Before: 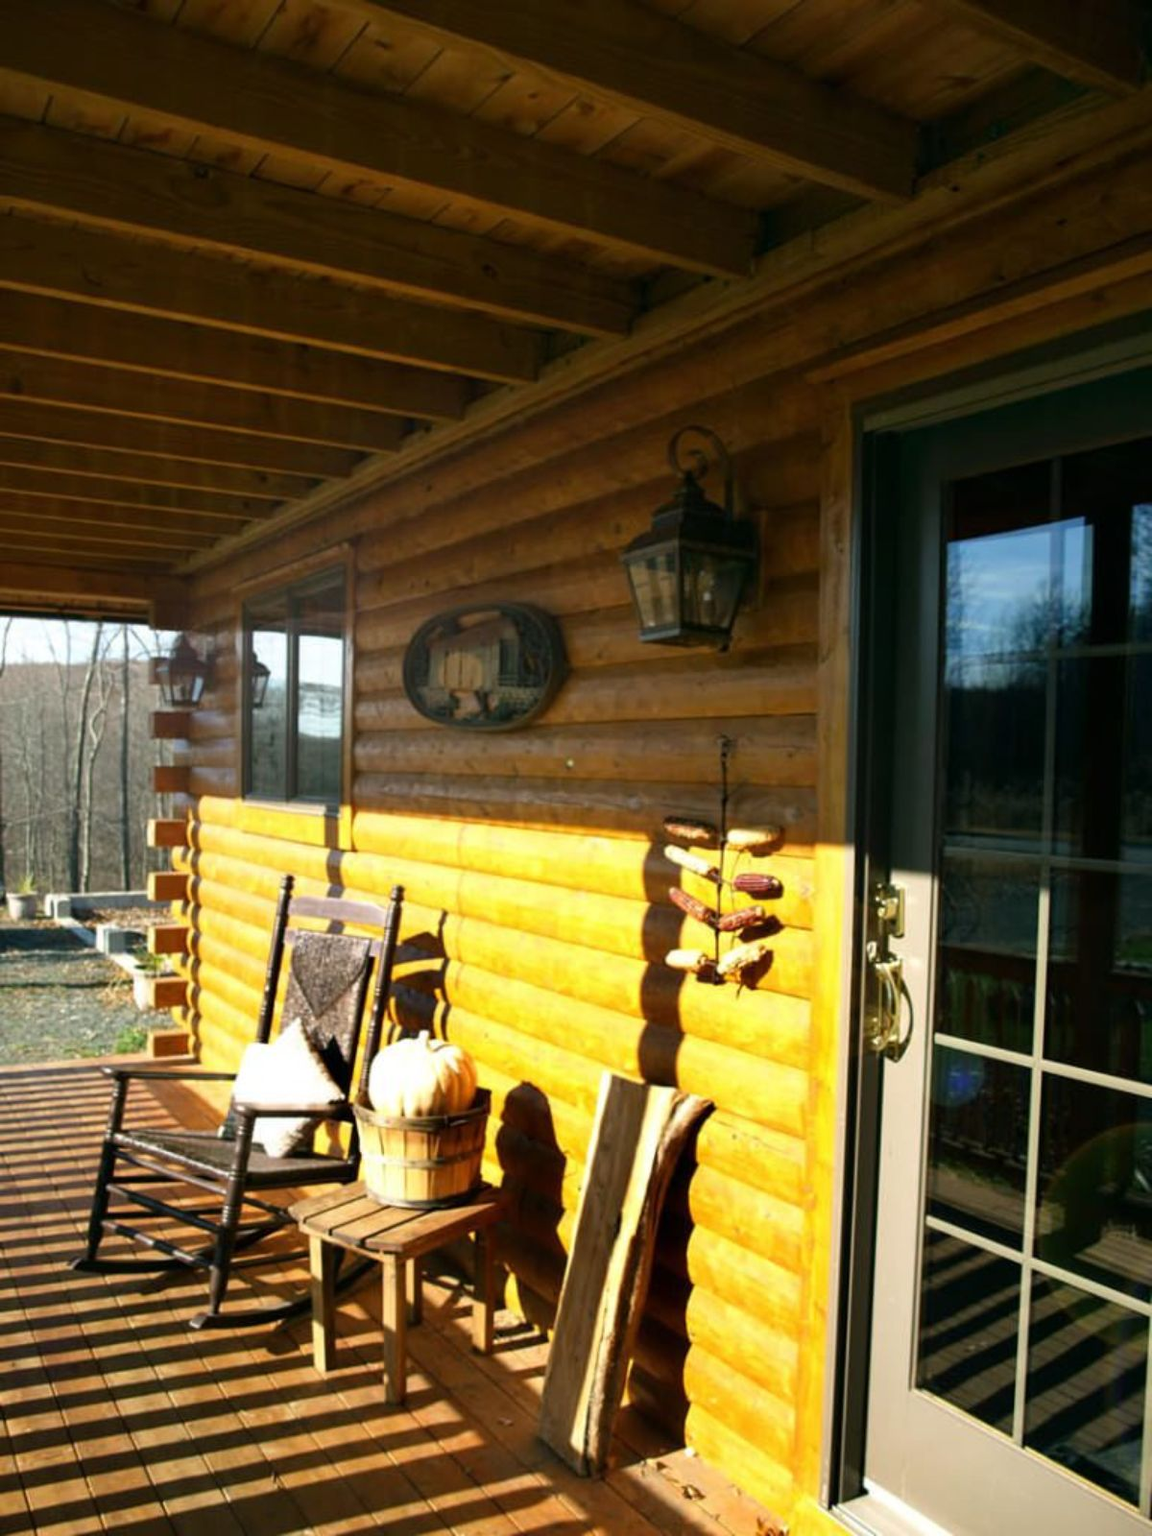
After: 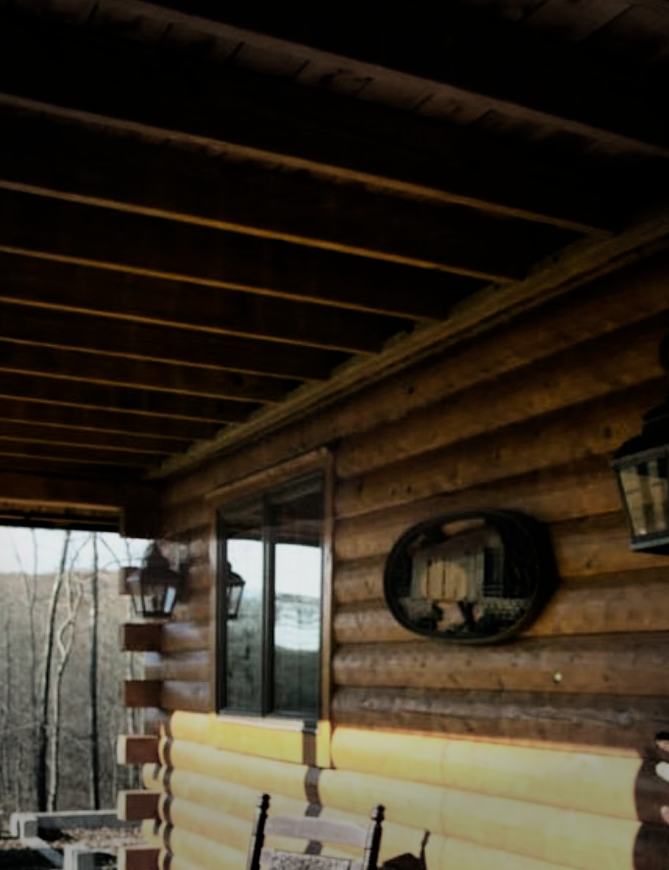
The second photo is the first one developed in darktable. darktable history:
vignetting: fall-off start 78.54%, width/height ratio 1.328
filmic rgb: black relative exposure -5.04 EV, white relative exposure 3.96 EV, threshold 3.02 EV, hardness 2.89, contrast 1.412, highlights saturation mix -30.57%, enable highlight reconstruction true
crop and rotate: left 3.048%, top 7.498%, right 41.196%, bottom 38.121%
